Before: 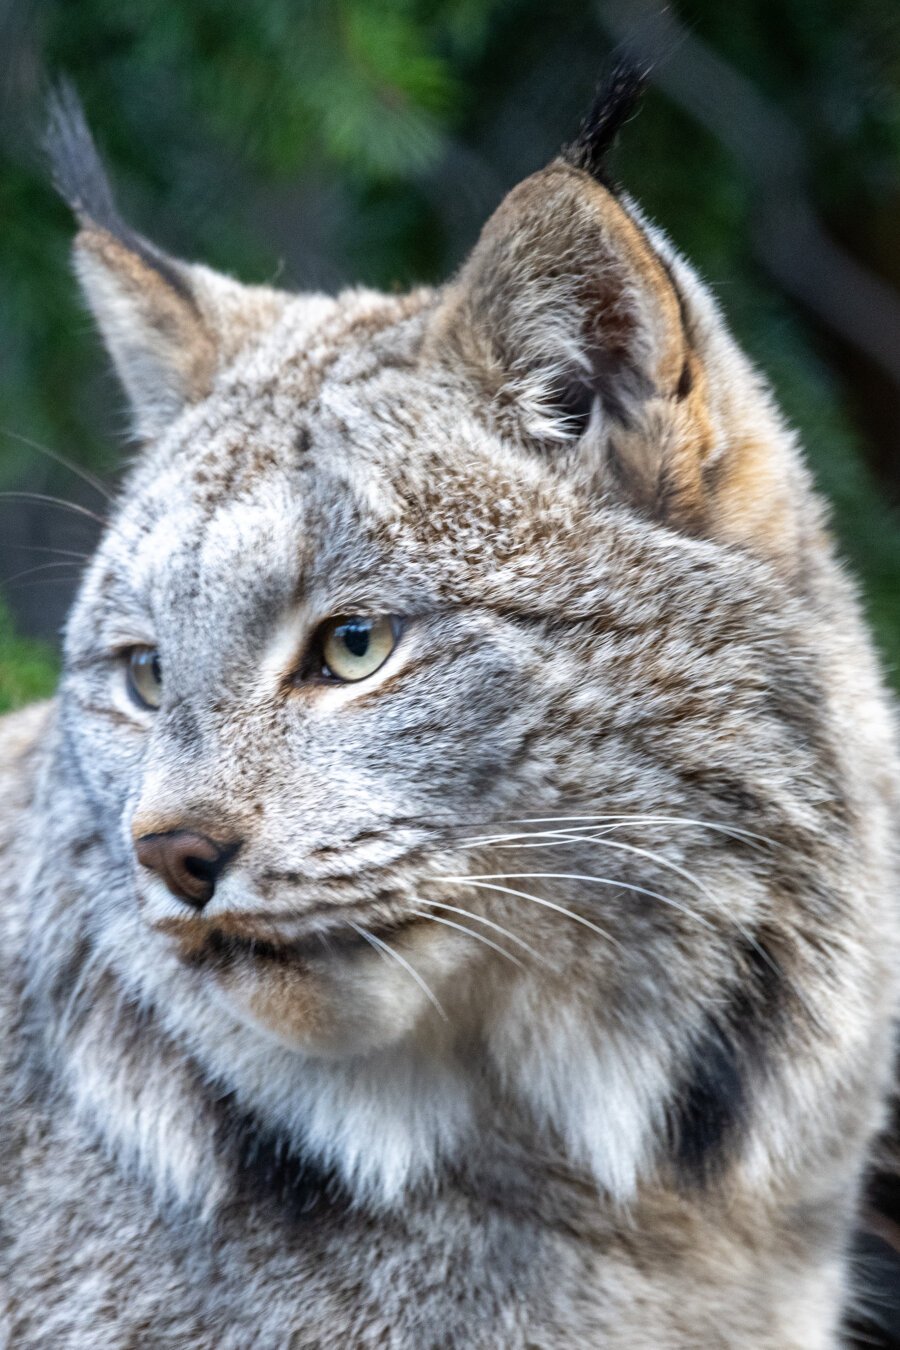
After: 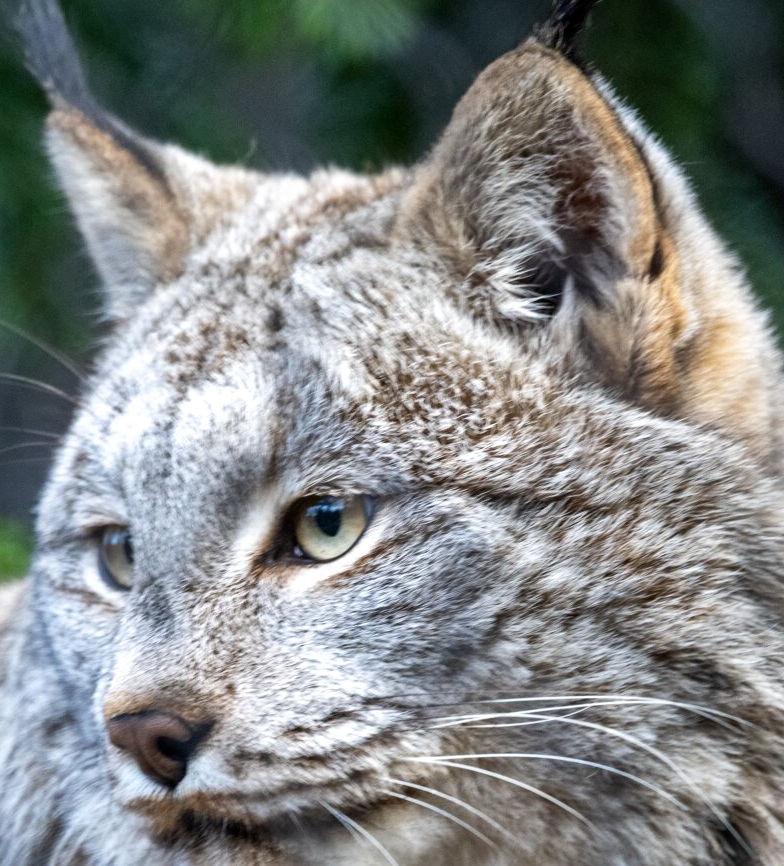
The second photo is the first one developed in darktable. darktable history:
crop: left 3.149%, top 8.931%, right 9.657%, bottom 26.865%
local contrast: mode bilateral grid, contrast 20, coarseness 50, detail 120%, midtone range 0.2
